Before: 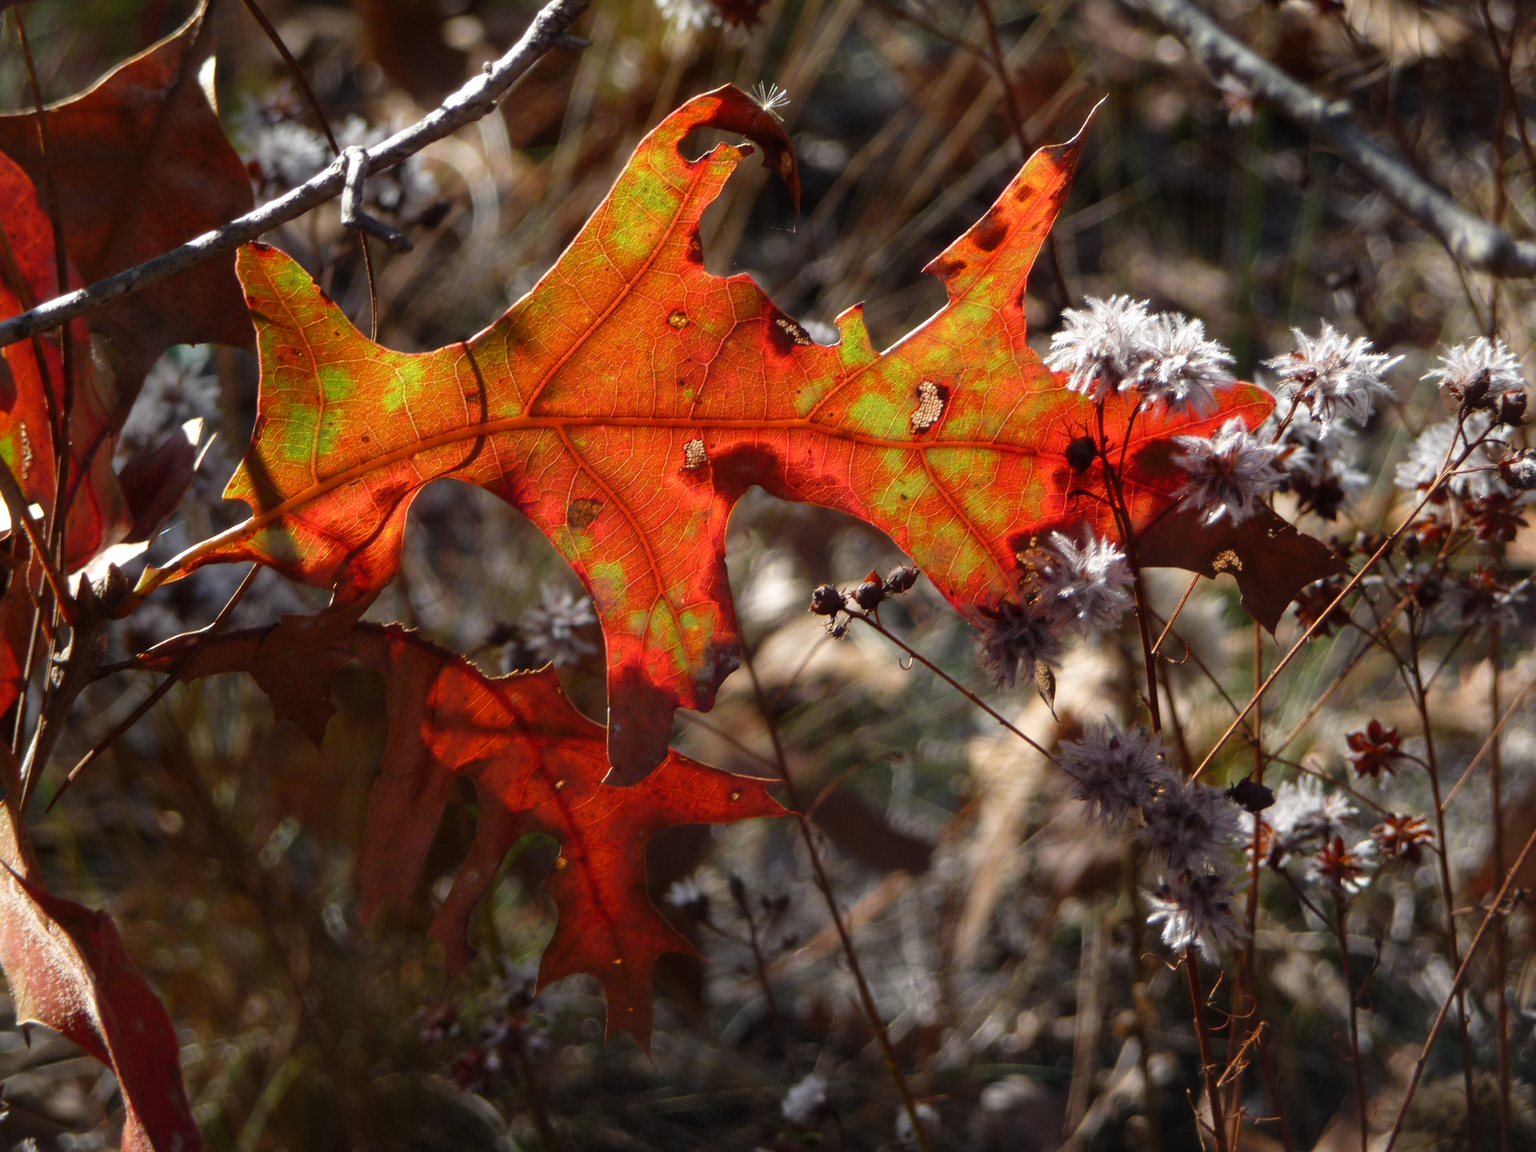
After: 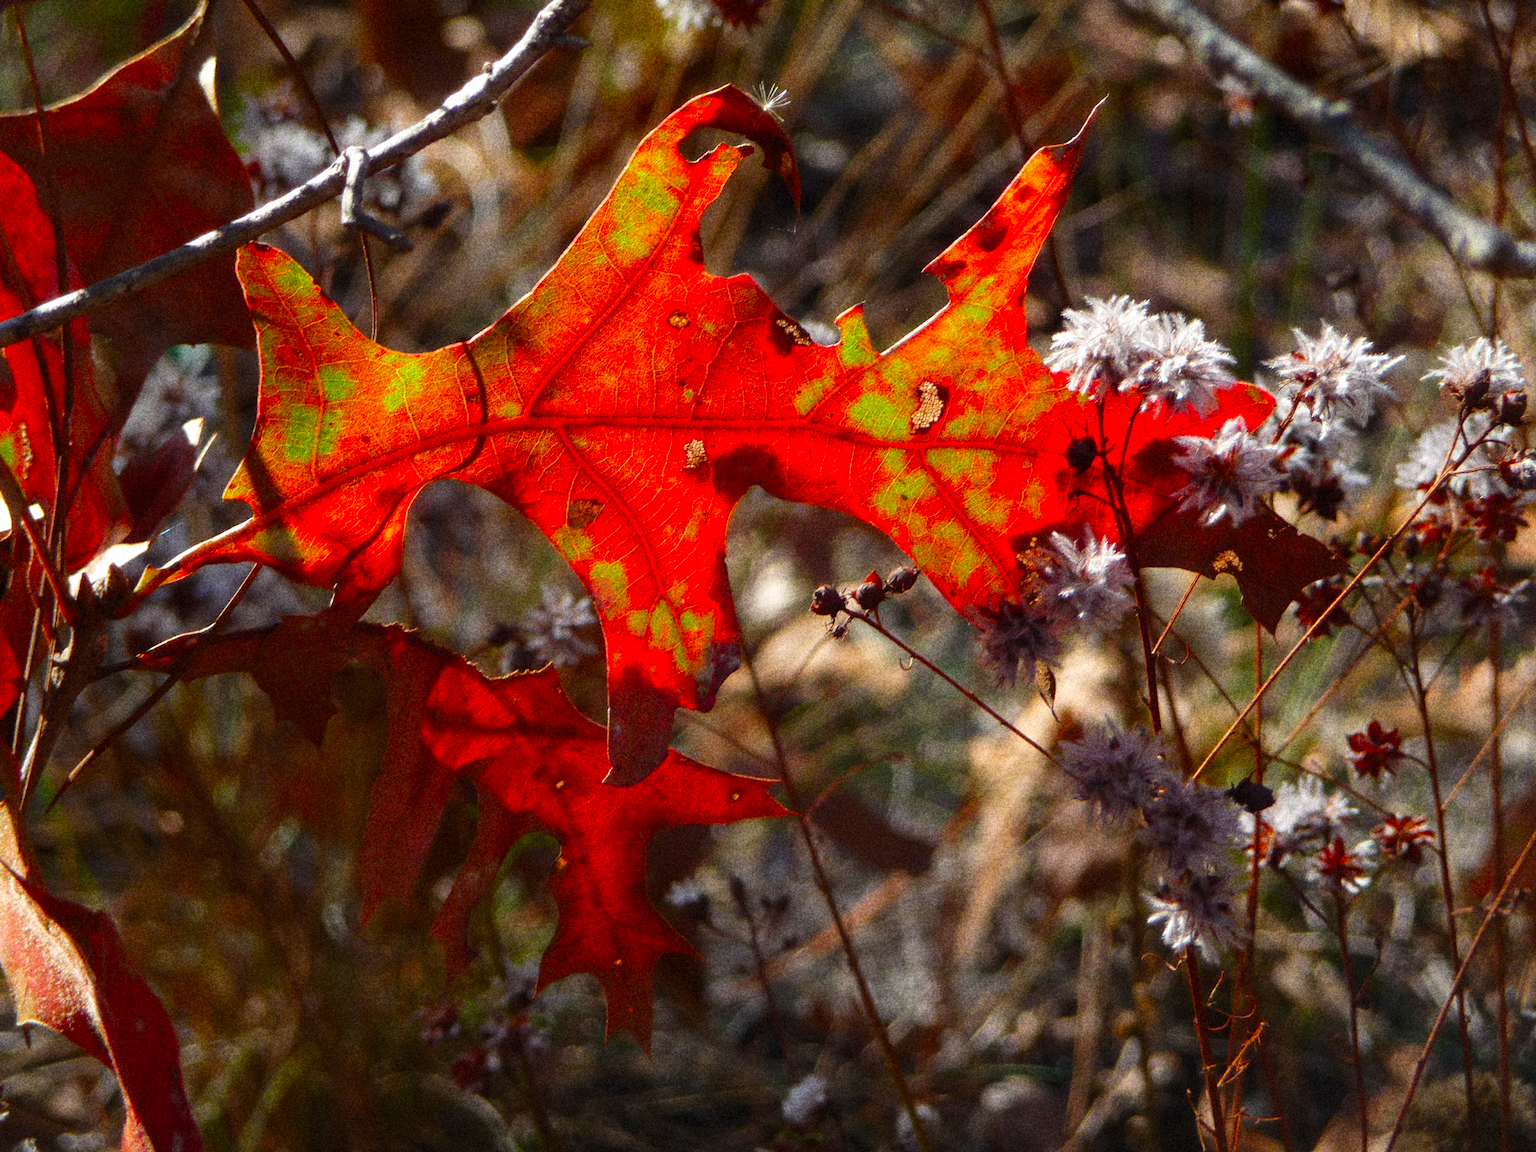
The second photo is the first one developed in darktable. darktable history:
contrast brightness saturation: saturation 0.5
grain: coarseness 14.49 ISO, strength 48.04%, mid-tones bias 35%
